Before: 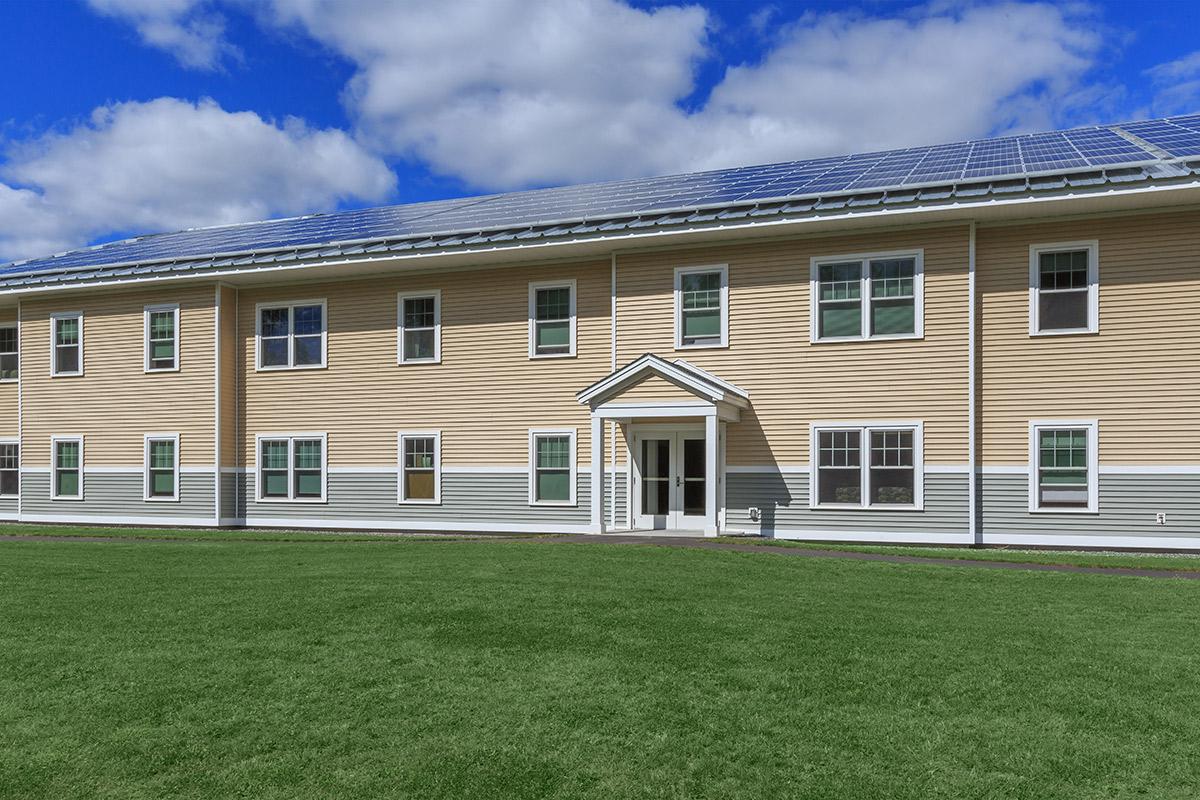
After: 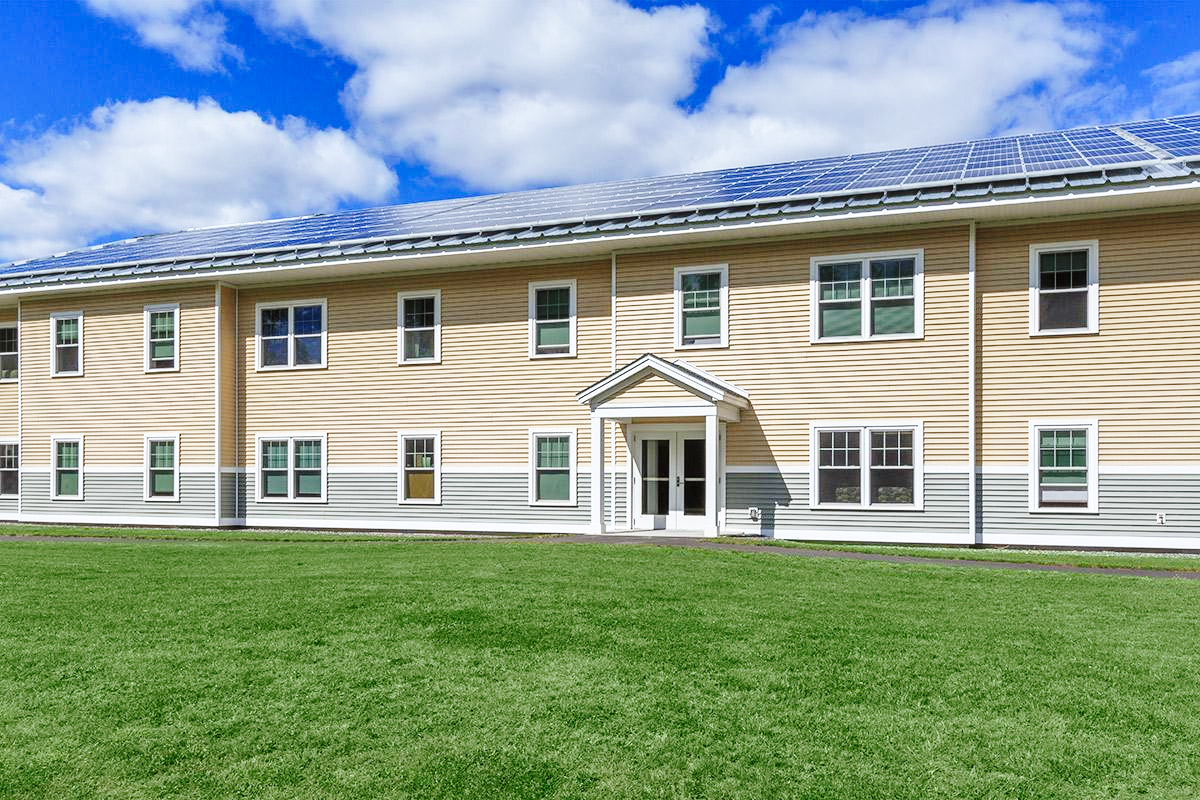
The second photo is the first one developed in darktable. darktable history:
local contrast: mode bilateral grid, contrast 21, coarseness 49, detail 120%, midtone range 0.2
base curve: curves: ch0 [(0, 0) (0.028, 0.03) (0.121, 0.232) (0.46, 0.748) (0.859, 0.968) (1, 1)], preserve colors none
